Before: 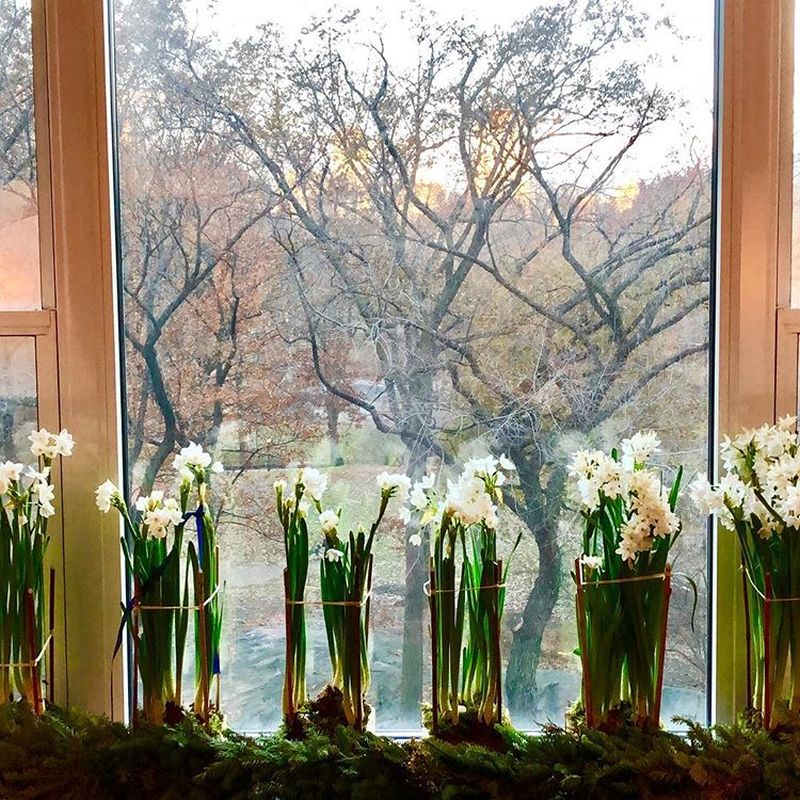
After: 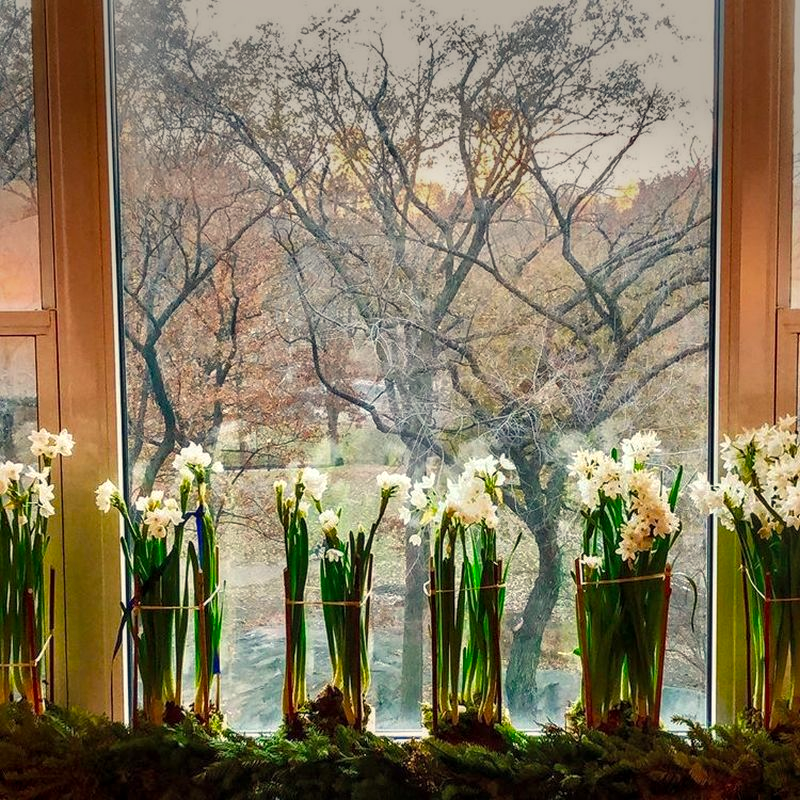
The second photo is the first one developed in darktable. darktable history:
vignetting: fall-off start 97.52%, fall-off radius 100%, brightness -0.574, saturation 0, center (-0.027, 0.404), width/height ratio 1.368, unbound false
white balance: red 1.045, blue 0.932
vibrance: vibrance 100%
local contrast: on, module defaults
